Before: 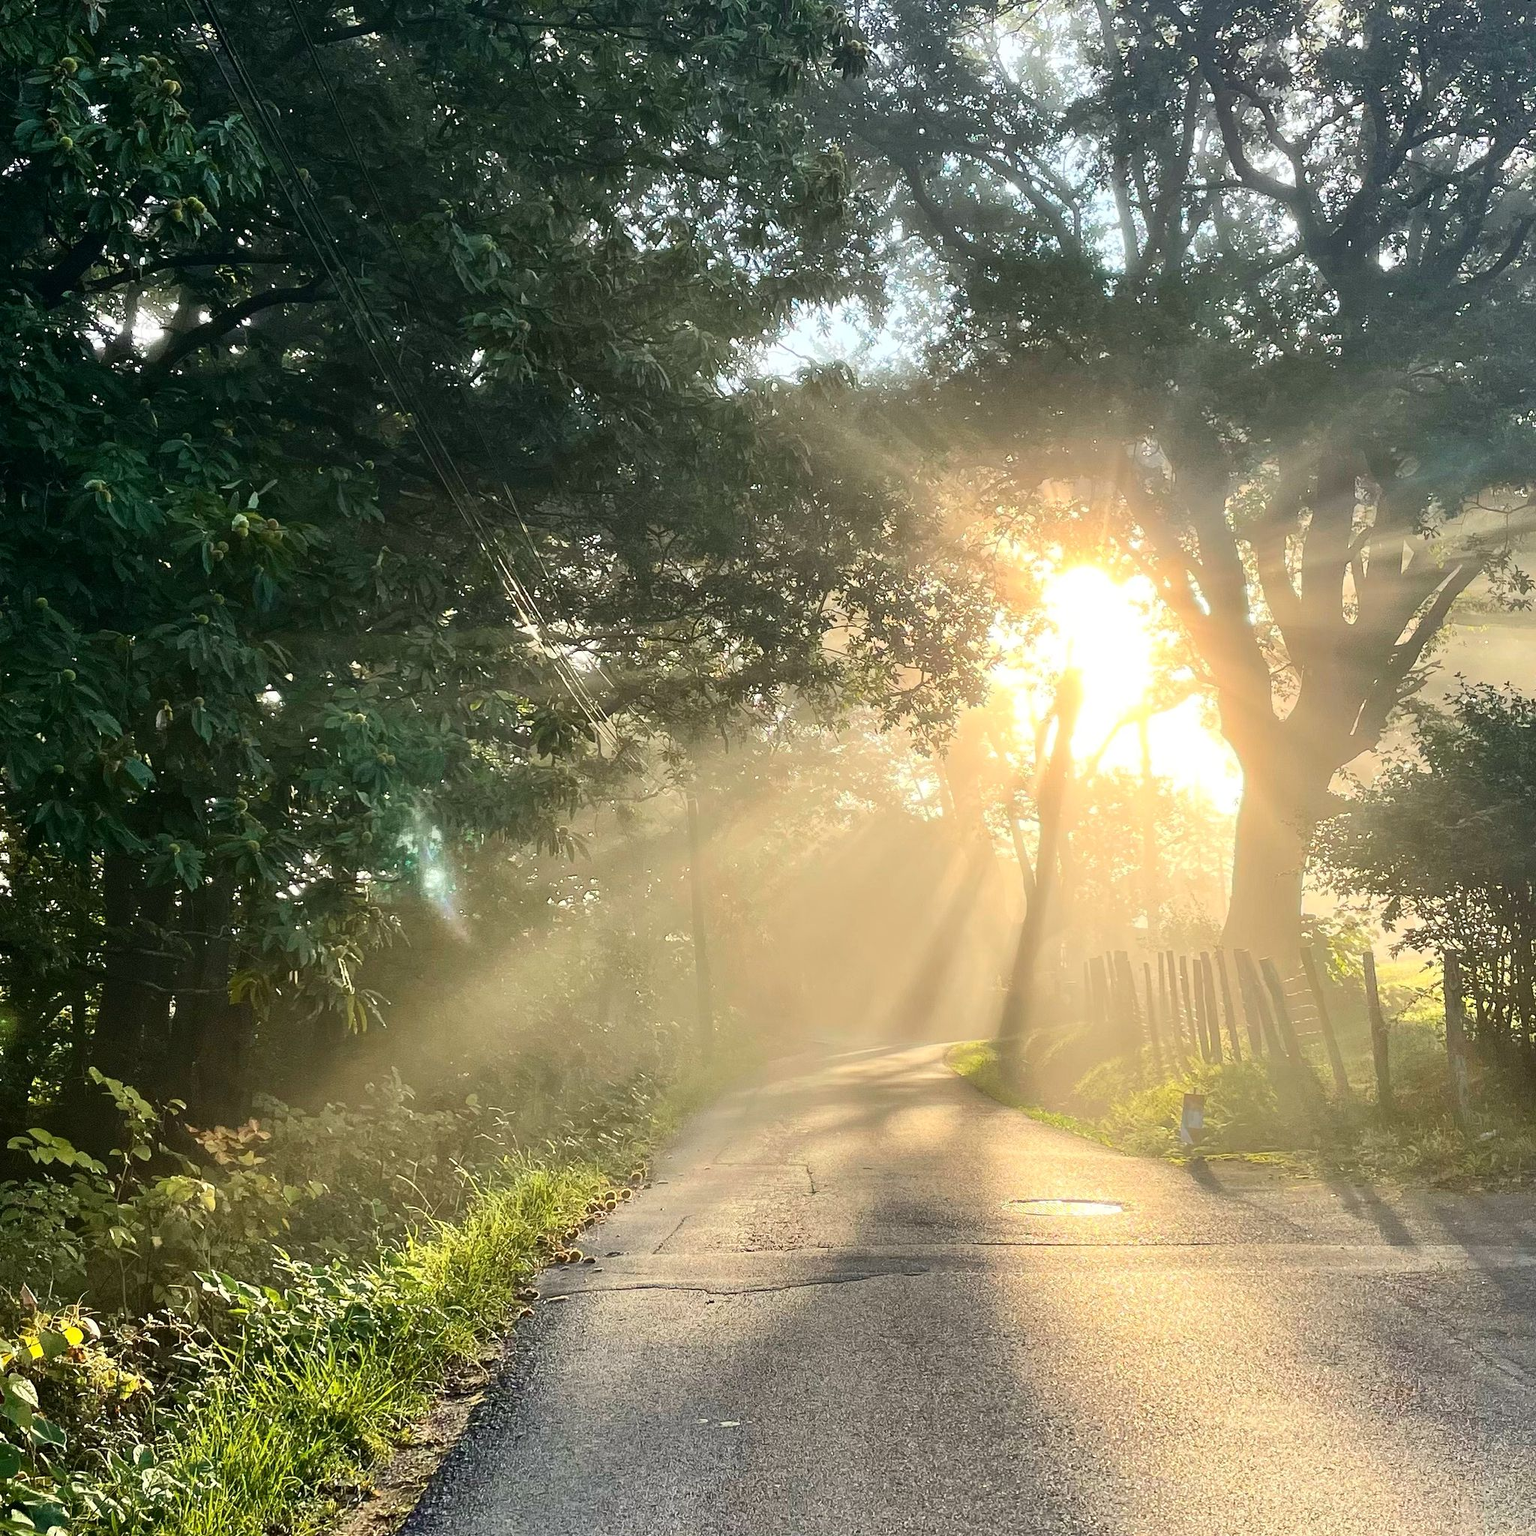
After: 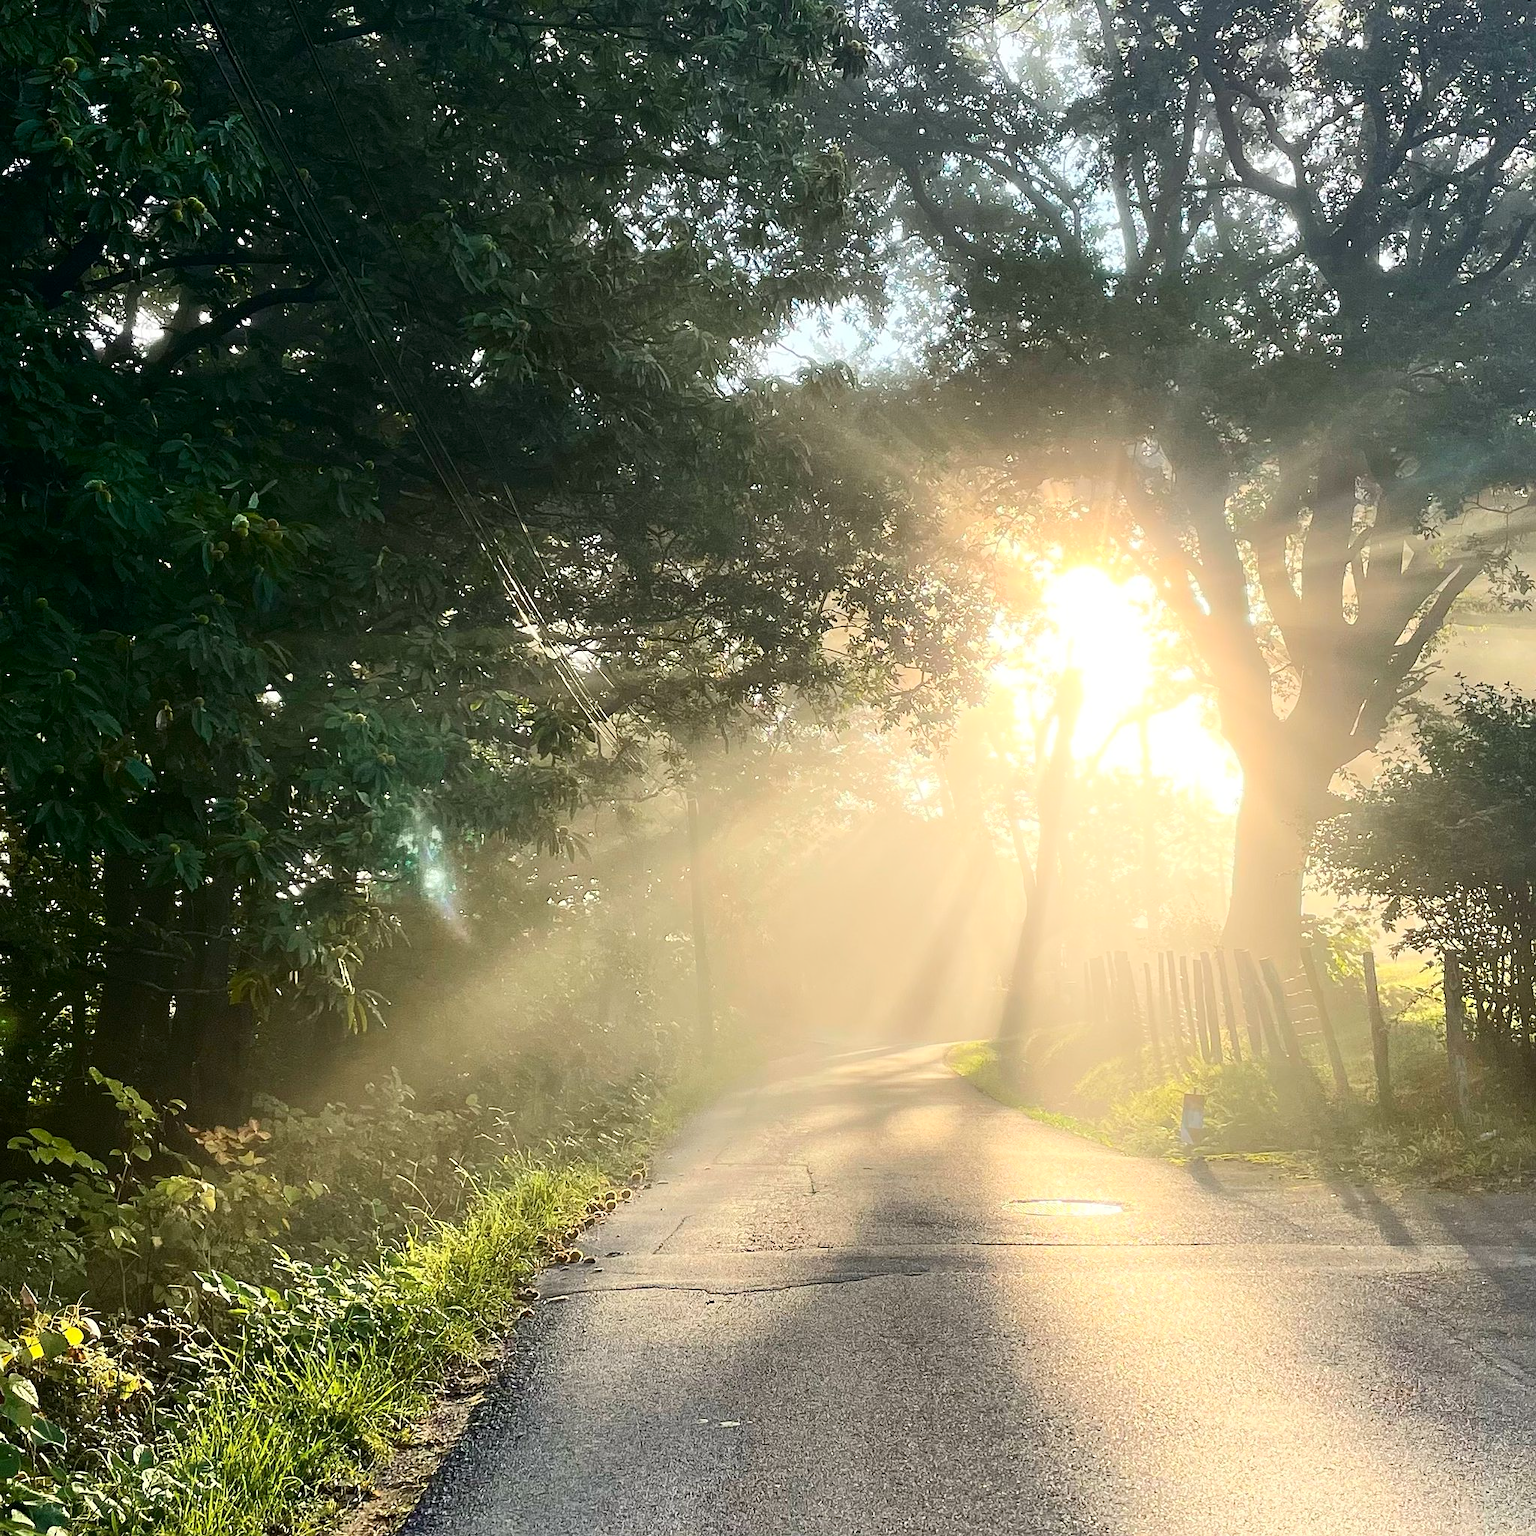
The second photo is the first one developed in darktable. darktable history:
shadows and highlights: shadows -40.15, highlights 62.88, soften with gaussian
sharpen: amount 0.2
